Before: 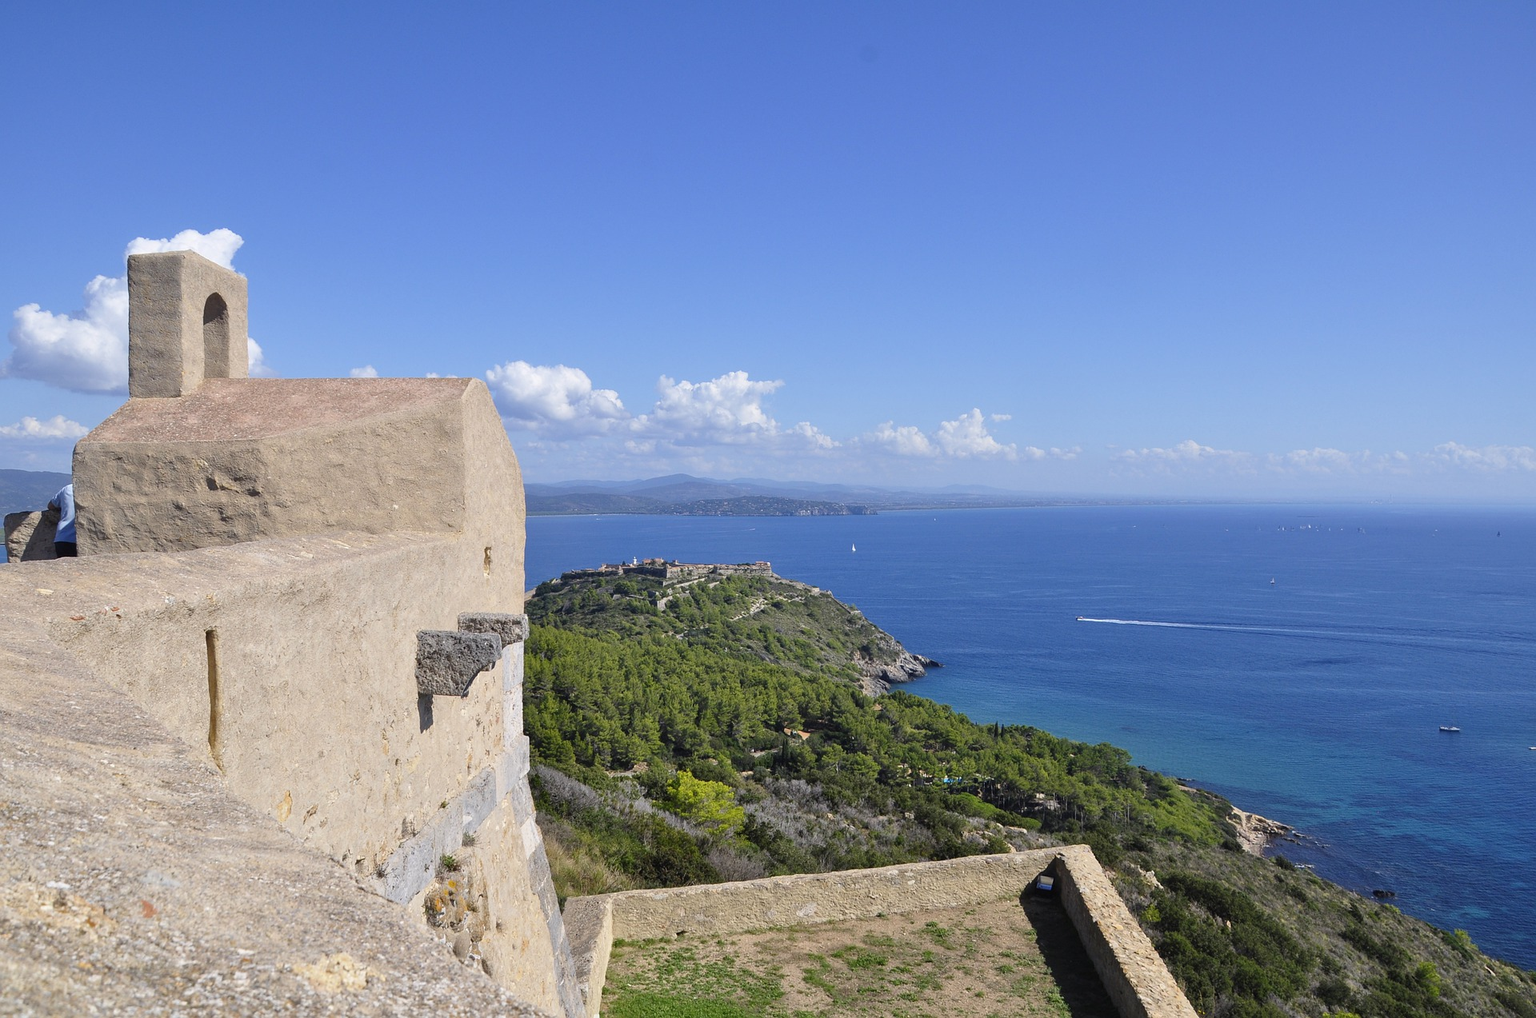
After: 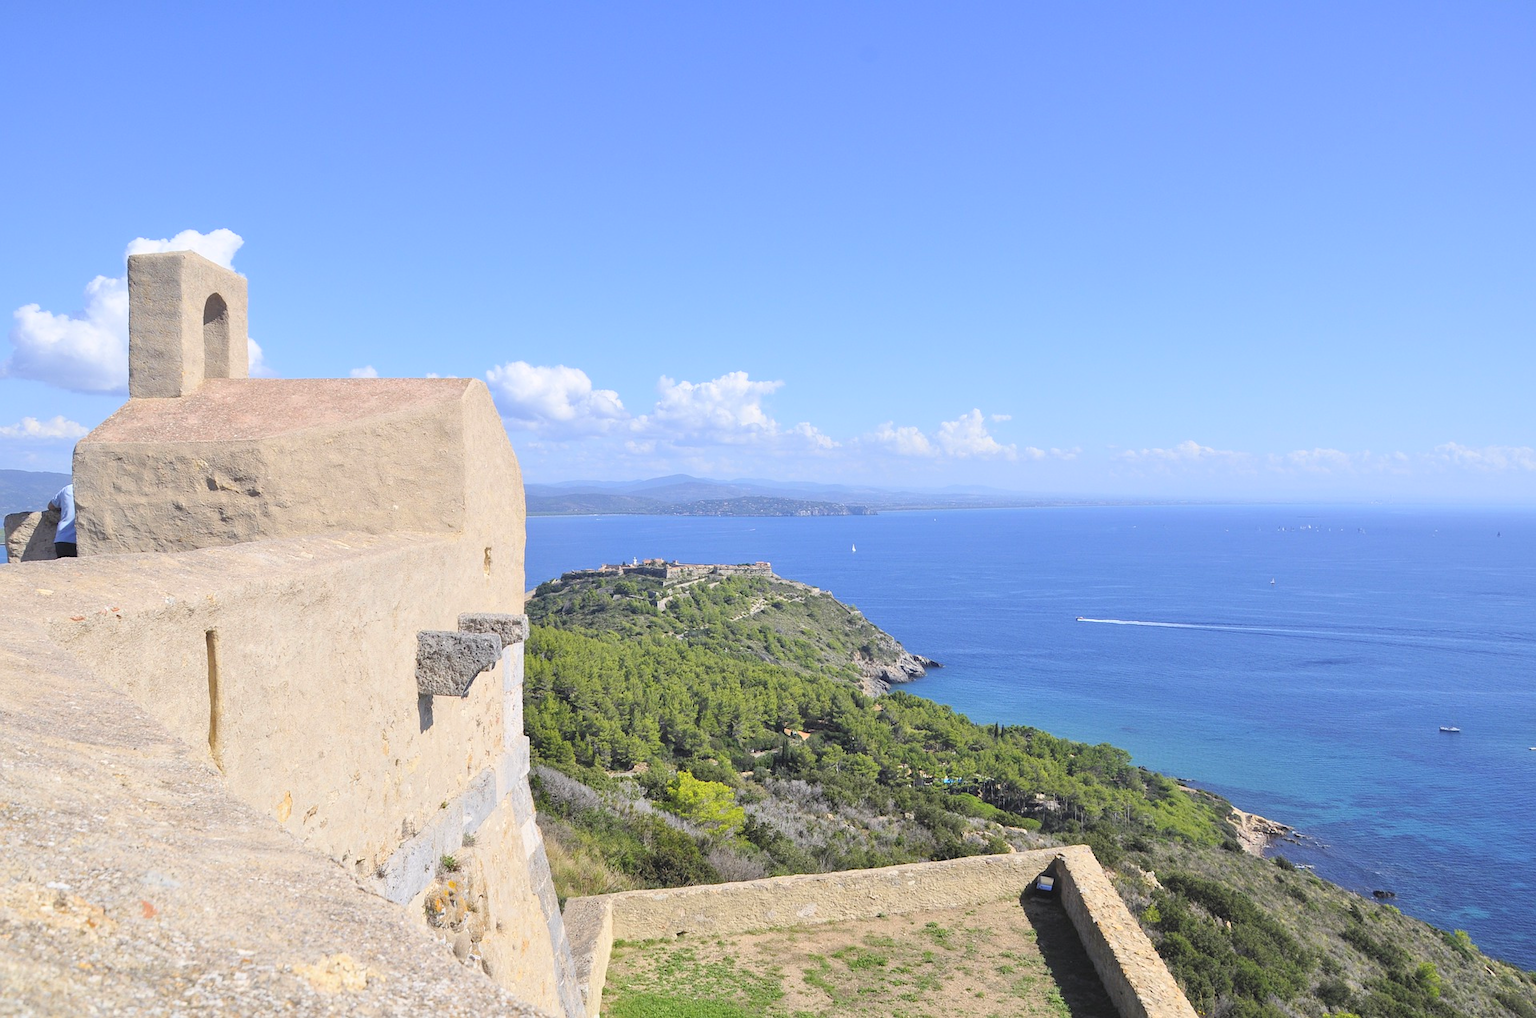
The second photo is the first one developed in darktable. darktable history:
contrast brightness saturation: contrast 0.103, brightness 0.305, saturation 0.145
